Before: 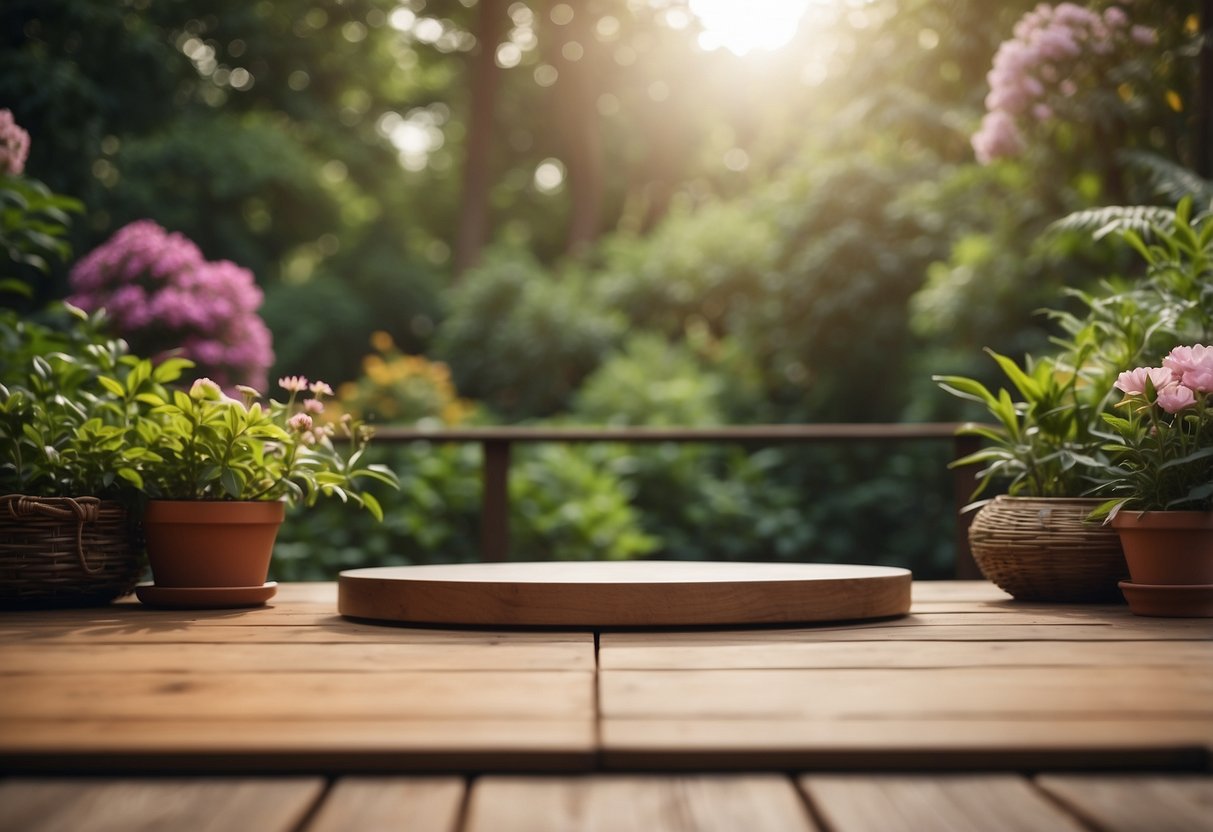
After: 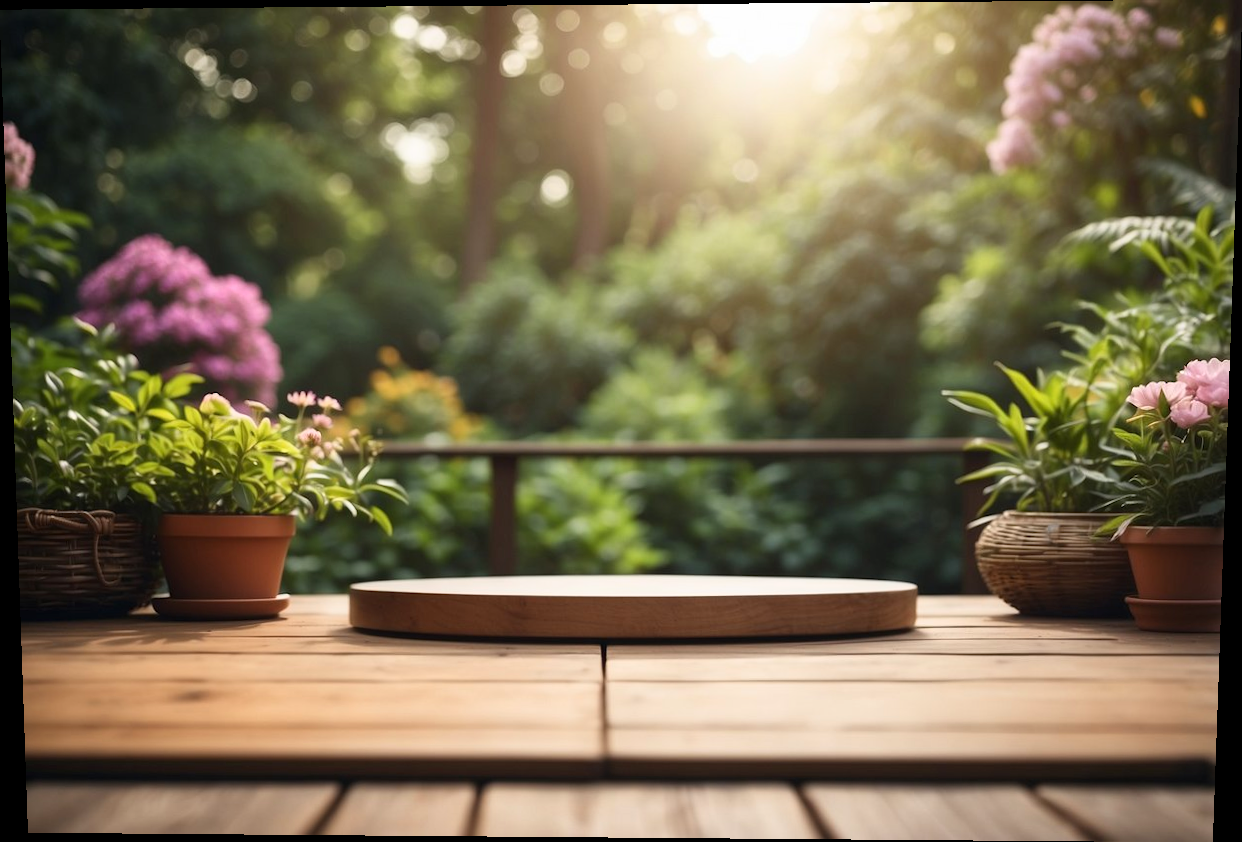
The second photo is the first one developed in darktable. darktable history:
base curve: curves: ch0 [(0, 0) (0.666, 0.806) (1, 1)]
rotate and perspective: lens shift (vertical) 0.048, lens shift (horizontal) -0.024, automatic cropping off
